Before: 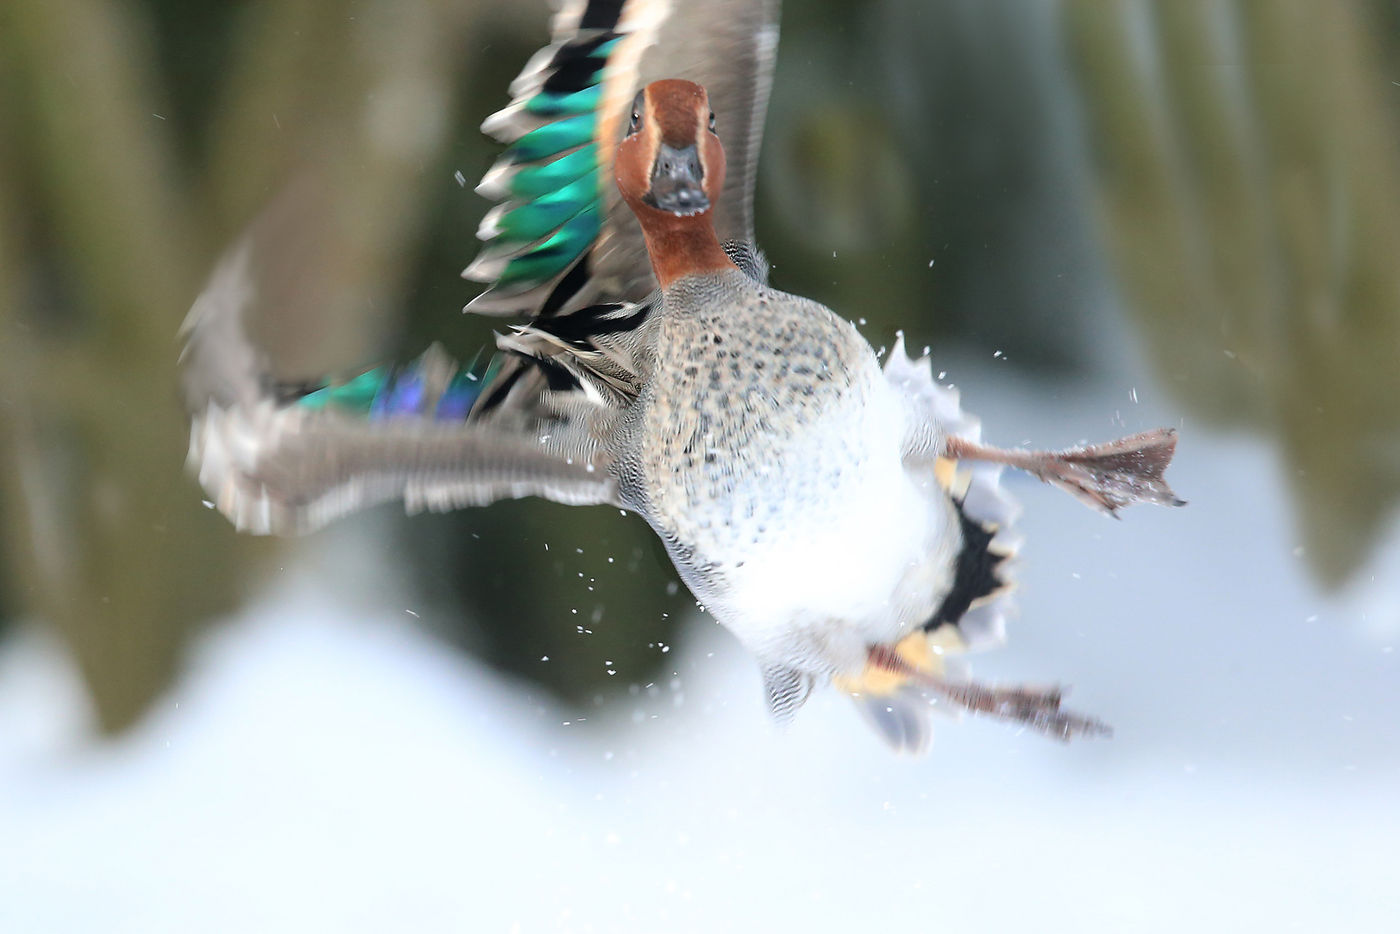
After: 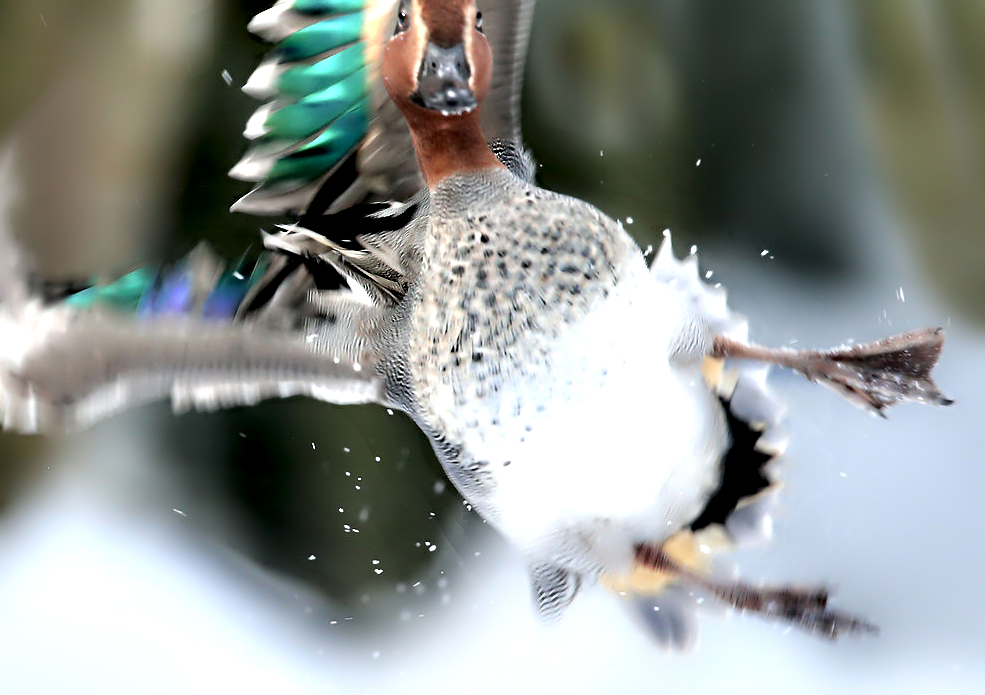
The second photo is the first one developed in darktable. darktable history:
contrast equalizer: y [[0.783, 0.666, 0.575, 0.77, 0.556, 0.501], [0.5 ×6], [0.5 ×6], [0, 0.02, 0.272, 0.399, 0.062, 0], [0 ×6]]
crop and rotate: left 16.712%, top 10.845%, right 12.884%, bottom 14.664%
